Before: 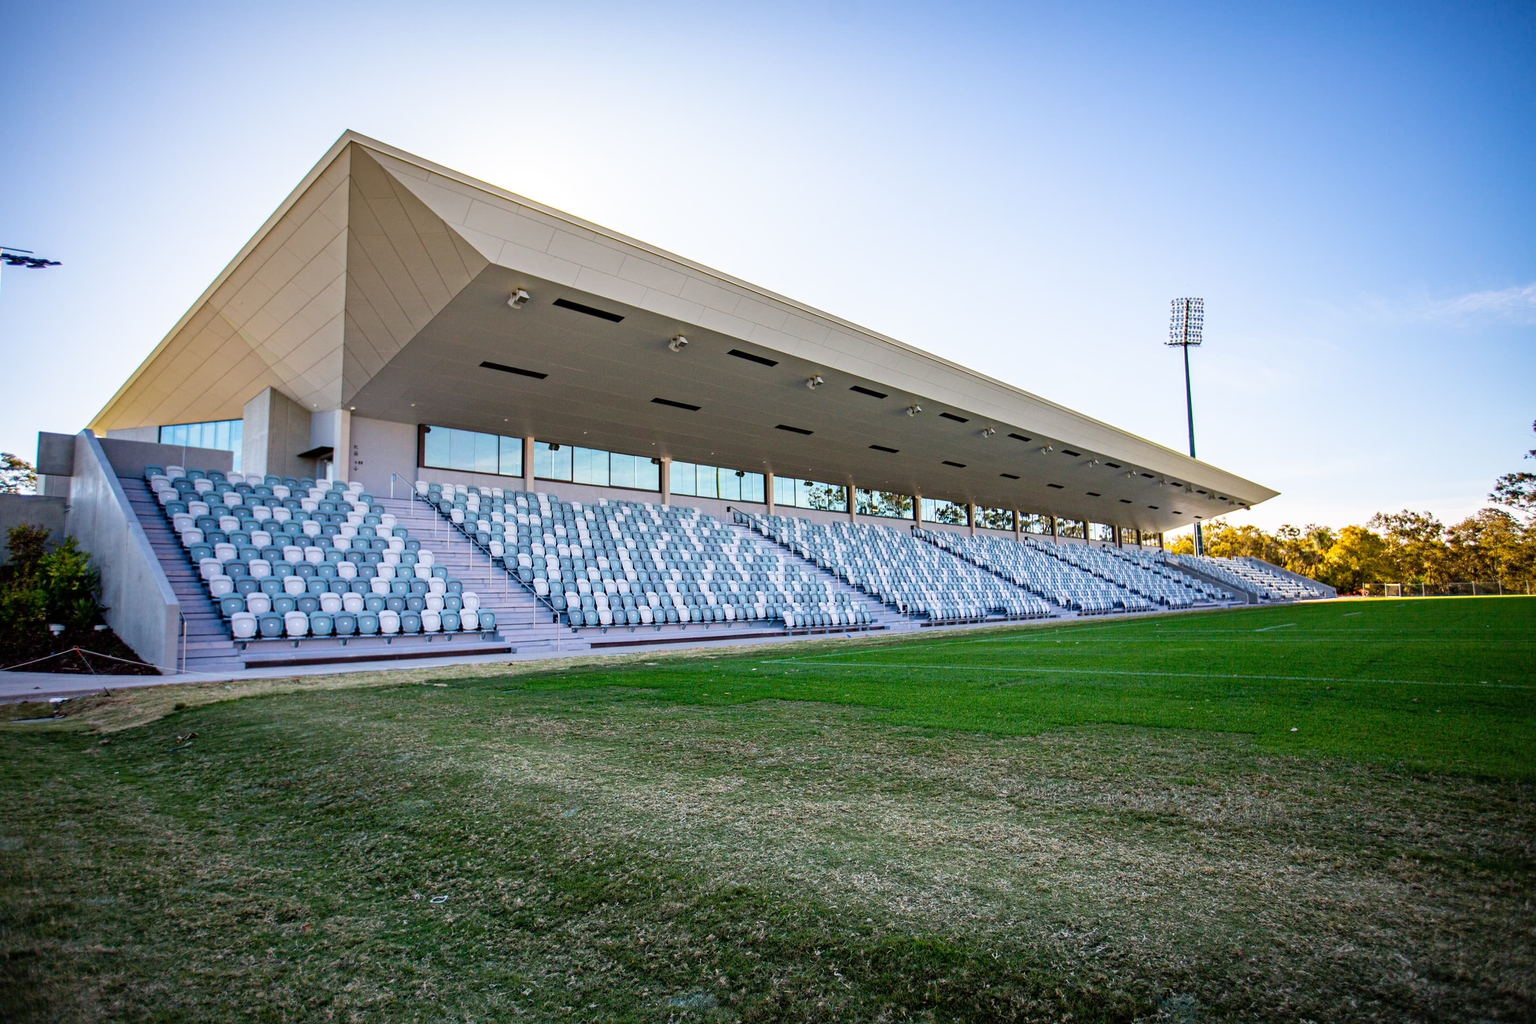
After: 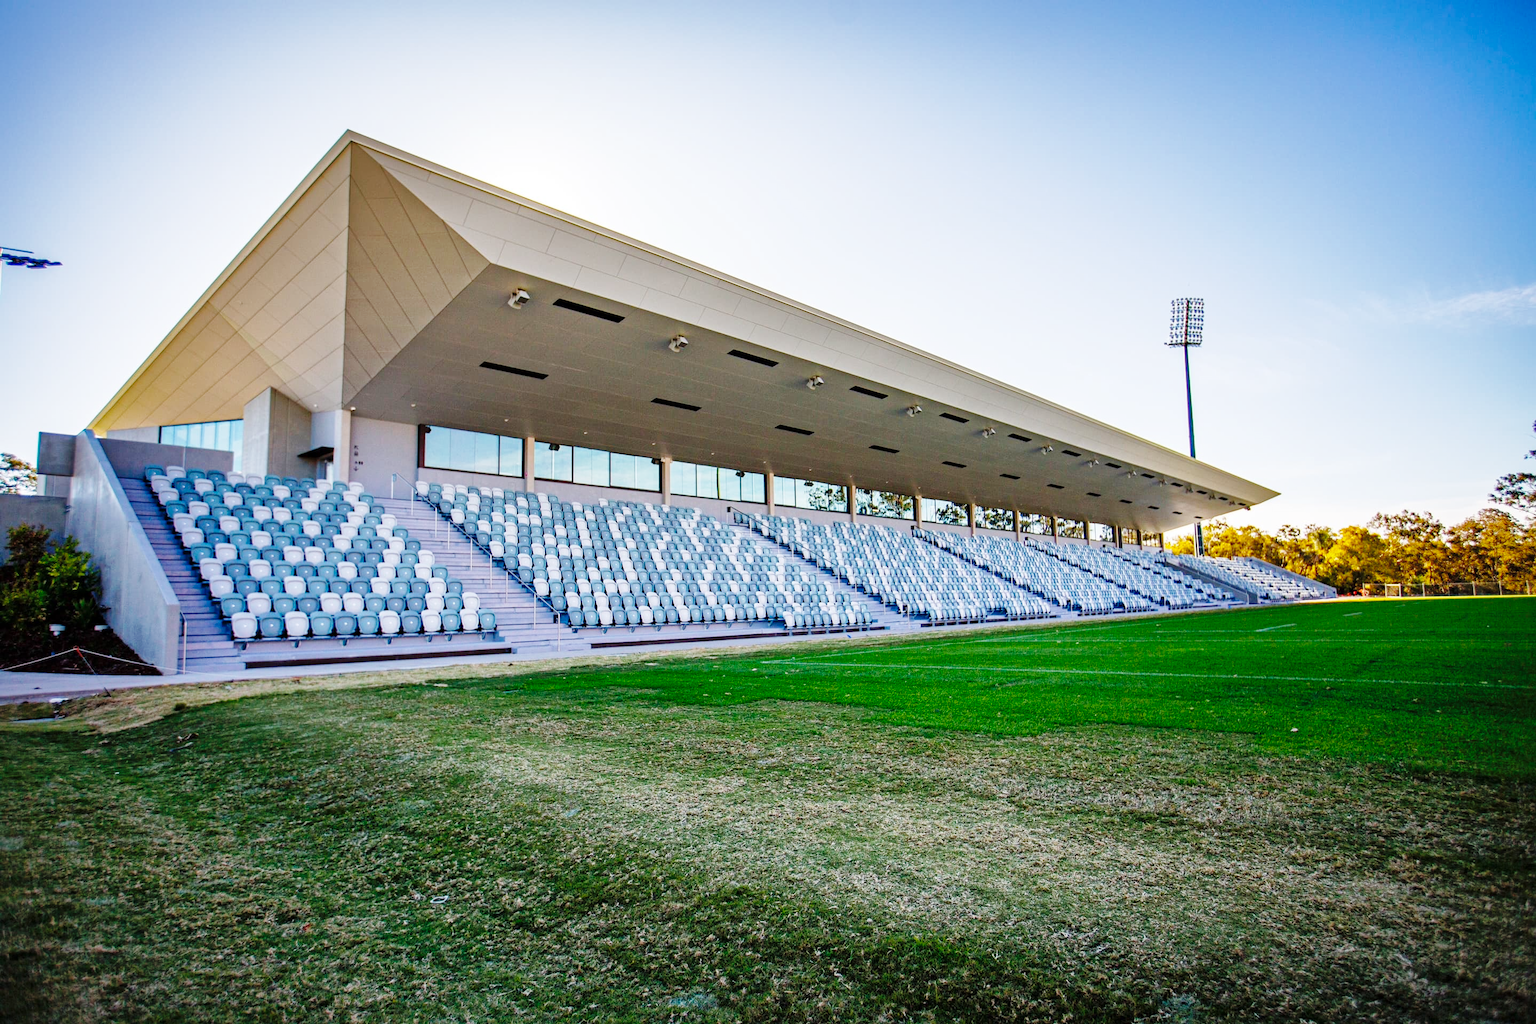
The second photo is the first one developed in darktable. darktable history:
shadows and highlights: on, module defaults
base curve: curves: ch0 [(0, 0) (0.036, 0.025) (0.121, 0.166) (0.206, 0.329) (0.605, 0.79) (1, 1)], preserve colors none
